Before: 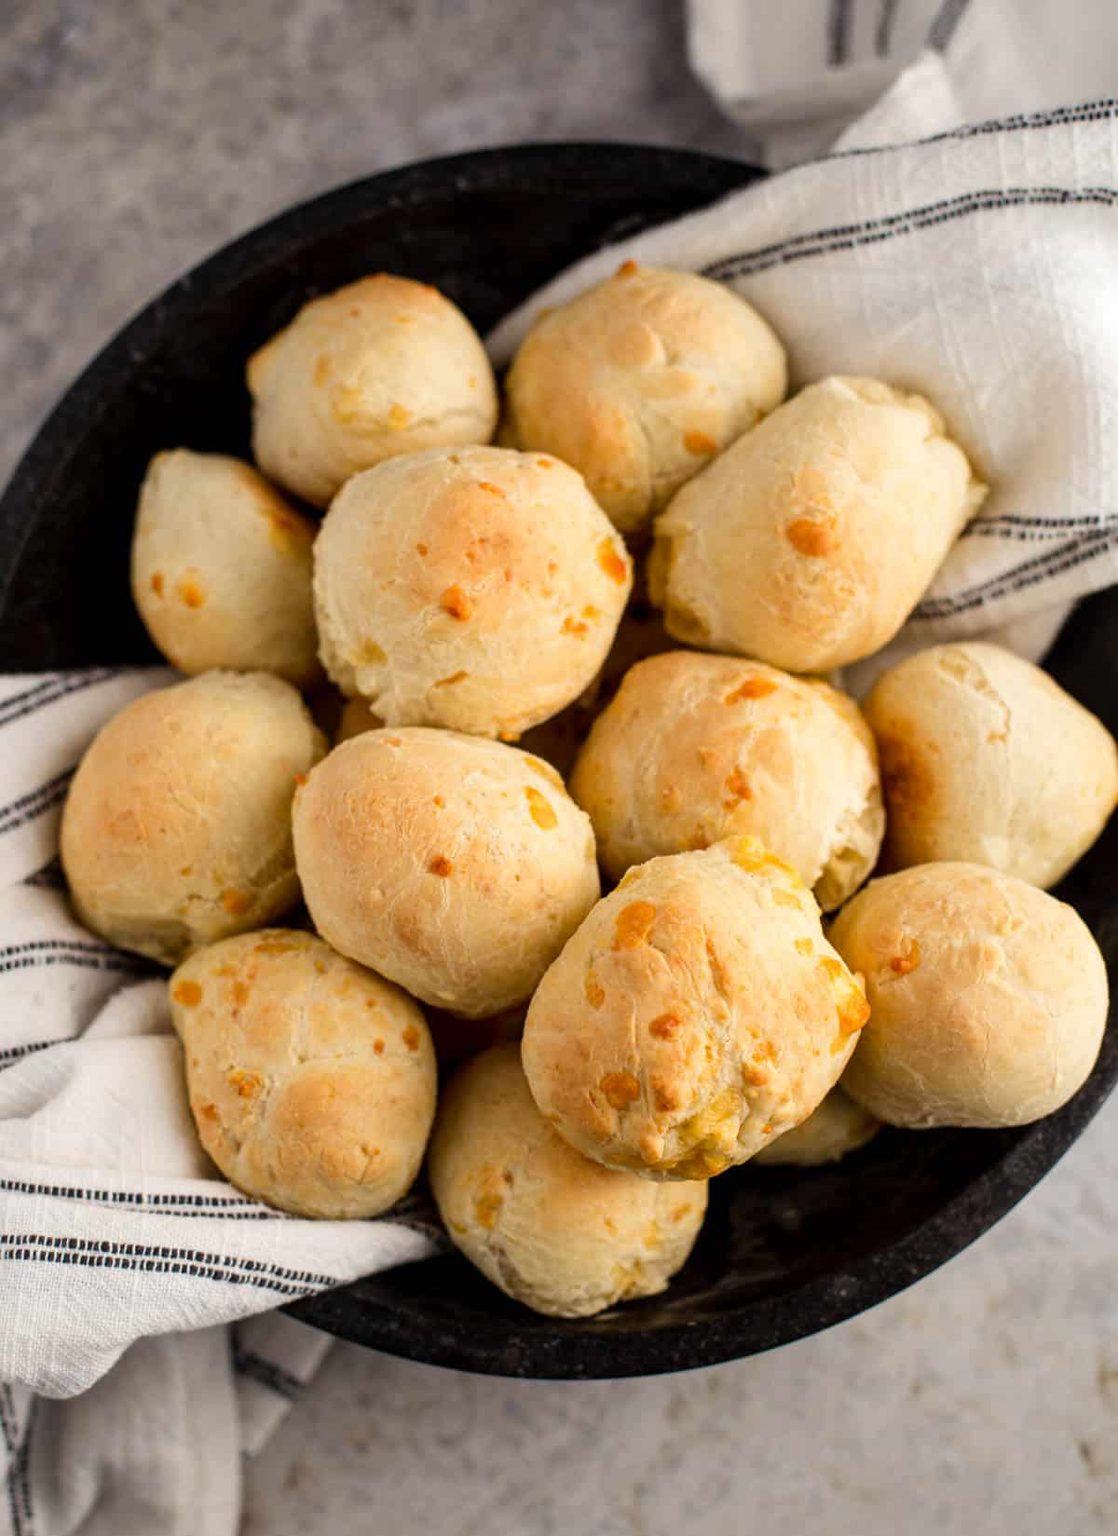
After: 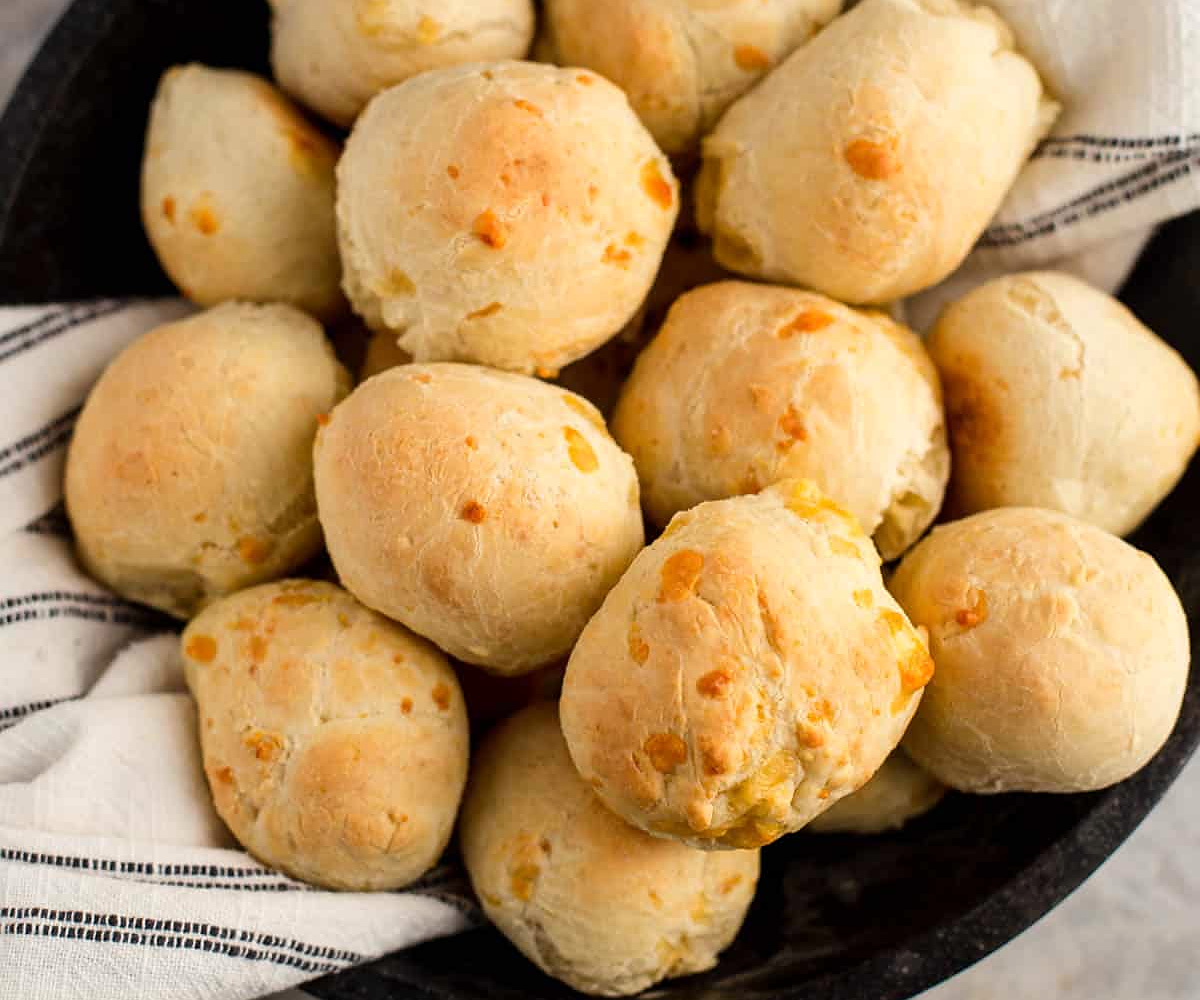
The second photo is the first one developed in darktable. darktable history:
crop and rotate: top 25.357%, bottom 13.942%
sharpen: radius 0.969, amount 0.604
white balance: red 1.009, blue 0.985
